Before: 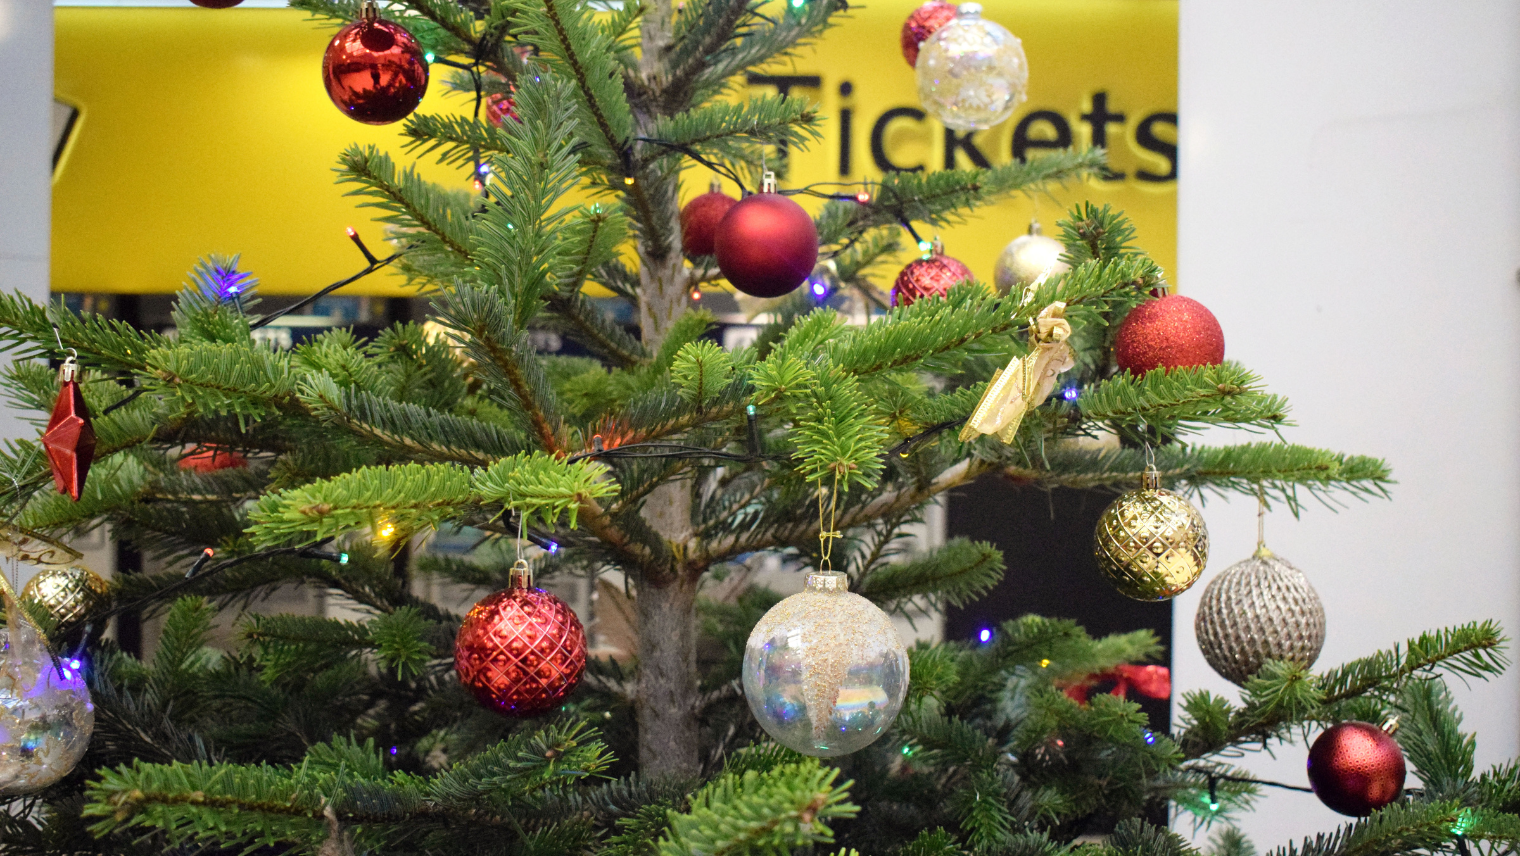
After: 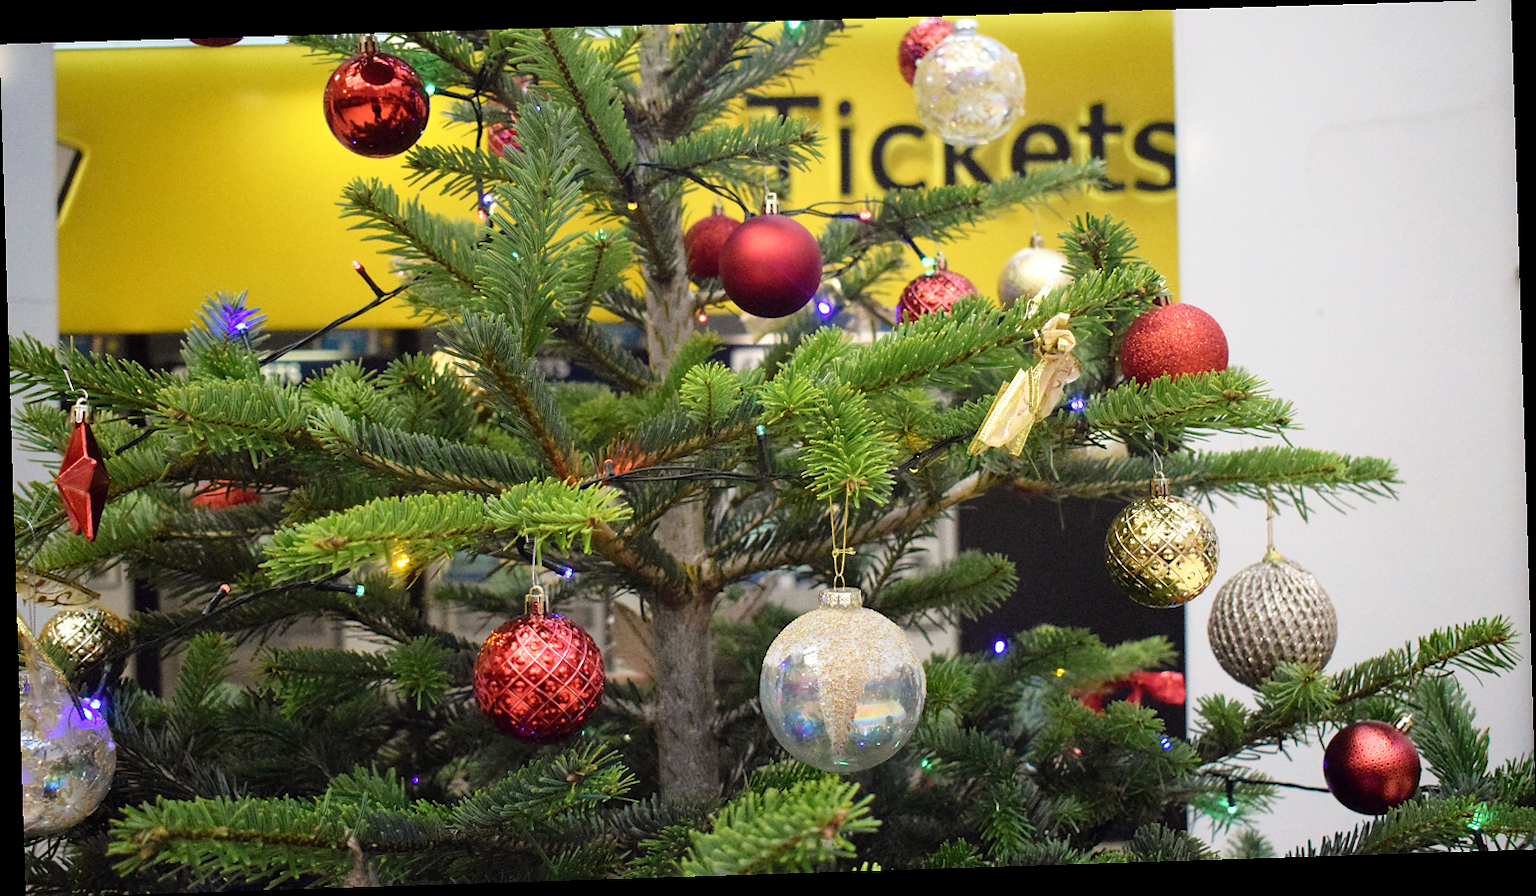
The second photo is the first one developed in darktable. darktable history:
rotate and perspective: rotation -1.77°, lens shift (horizontal) 0.004, automatic cropping off
sharpen: radius 1, threshold 1
